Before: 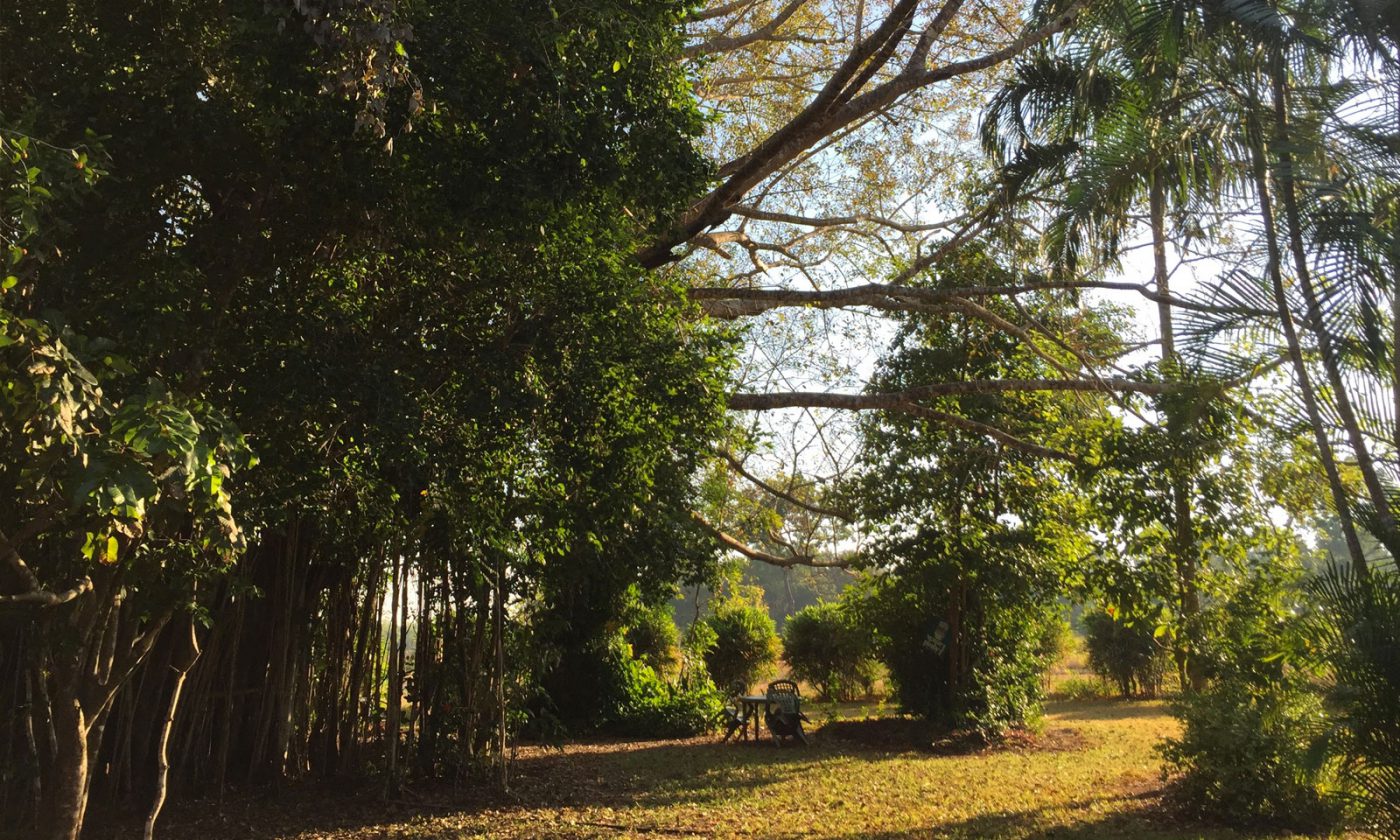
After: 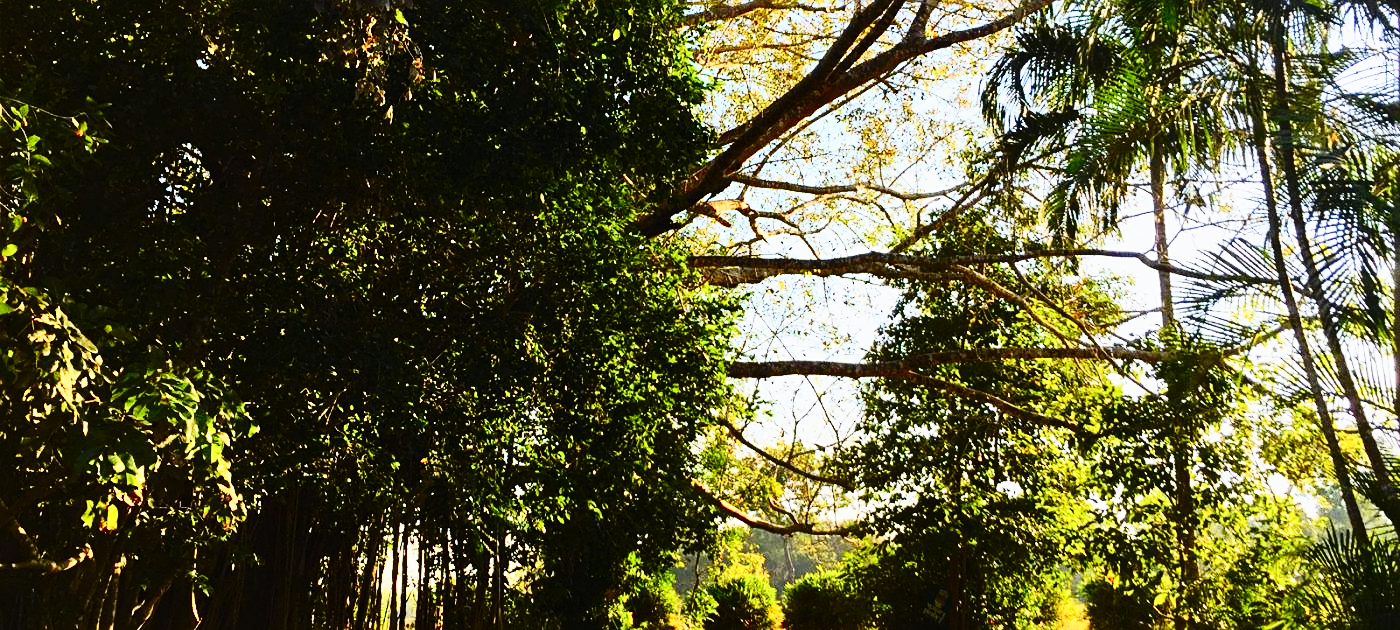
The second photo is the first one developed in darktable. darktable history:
crop: top 3.857%, bottom 21.132%
sharpen: radius 2.167, amount 0.381, threshold 0
base curve: curves: ch0 [(0, 0) (0.036, 0.025) (0.121, 0.166) (0.206, 0.329) (0.605, 0.79) (1, 1)], preserve colors none
tone curve: curves: ch0 [(0, 0) (0.187, 0.12) (0.384, 0.363) (0.577, 0.681) (0.735, 0.881) (0.864, 0.959) (1, 0.987)]; ch1 [(0, 0) (0.402, 0.36) (0.476, 0.466) (0.501, 0.501) (0.518, 0.514) (0.564, 0.614) (0.614, 0.664) (0.741, 0.829) (1, 1)]; ch2 [(0, 0) (0.429, 0.387) (0.483, 0.481) (0.503, 0.501) (0.522, 0.531) (0.564, 0.605) (0.615, 0.697) (0.702, 0.774) (1, 0.895)], color space Lab, independent channels
shadows and highlights: shadows 24.5, highlights -78.15, soften with gaussian
